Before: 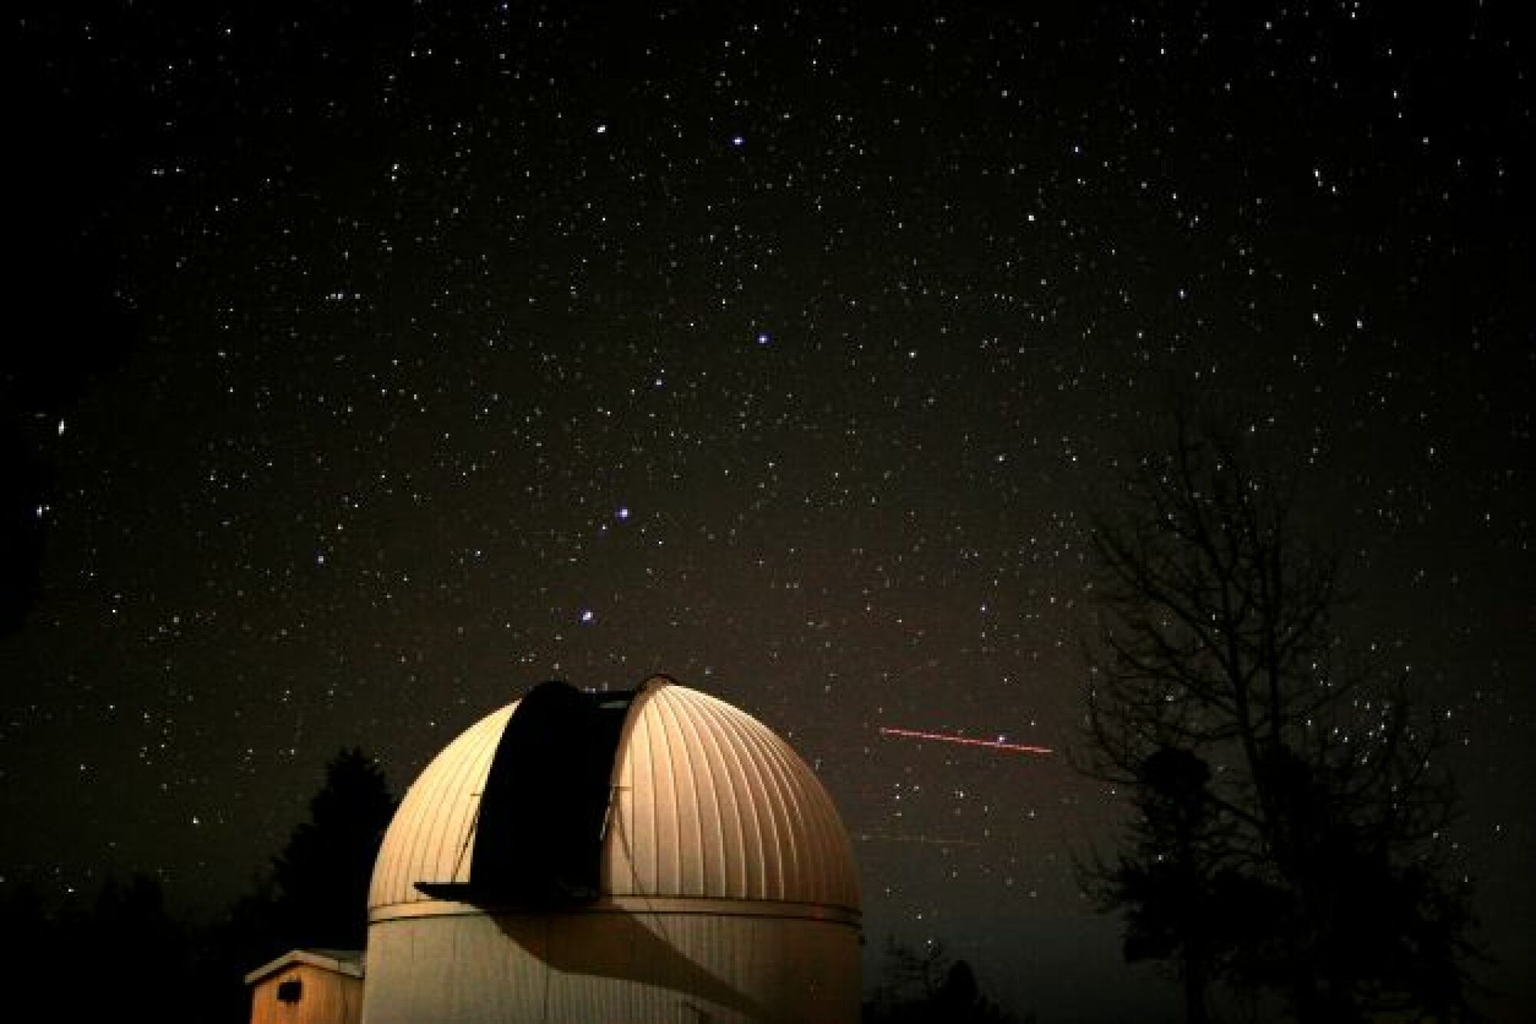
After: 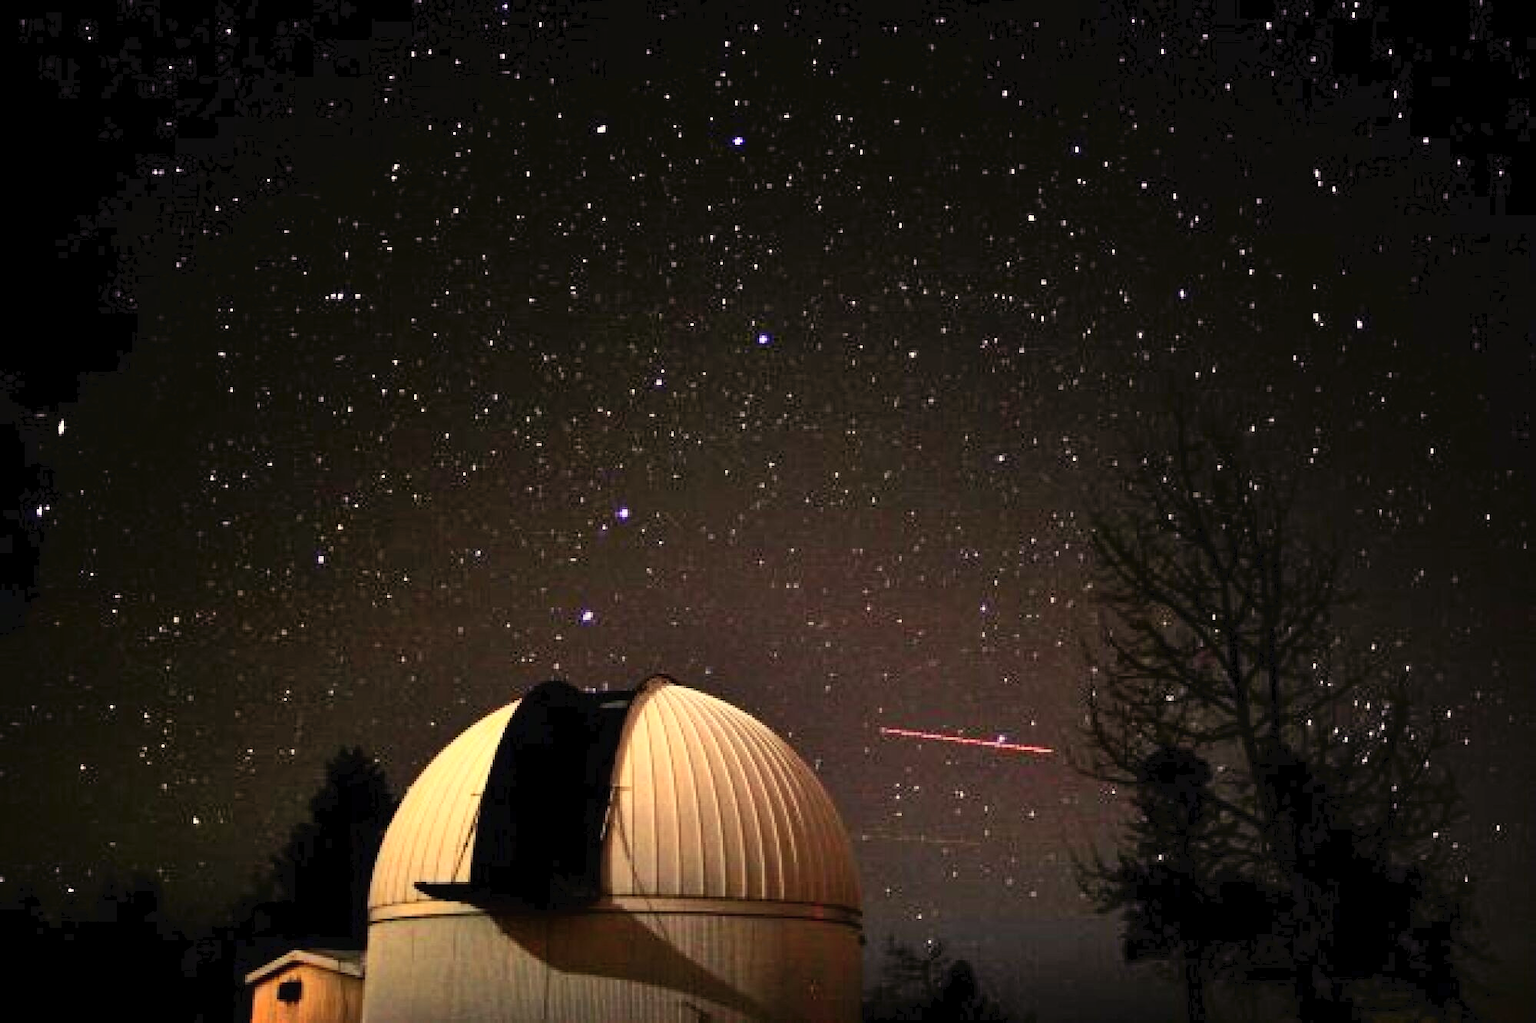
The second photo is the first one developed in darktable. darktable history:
color balance rgb: shadows lift › chroma 6.303%, shadows lift › hue 304.04°, highlights gain › chroma 3.104%, highlights gain › hue 76.65°, perceptual saturation grading › global saturation -0.349%, global vibrance 20%
shadows and highlights: soften with gaussian
tone curve: curves: ch0 [(0, 0) (0.003, 0.019) (0.011, 0.022) (0.025, 0.03) (0.044, 0.049) (0.069, 0.08) (0.1, 0.111) (0.136, 0.144) (0.177, 0.189) (0.224, 0.23) (0.277, 0.285) (0.335, 0.356) (0.399, 0.428) (0.468, 0.511) (0.543, 0.597) (0.623, 0.682) (0.709, 0.773) (0.801, 0.865) (0.898, 0.945) (1, 1)], color space Lab, independent channels, preserve colors none
